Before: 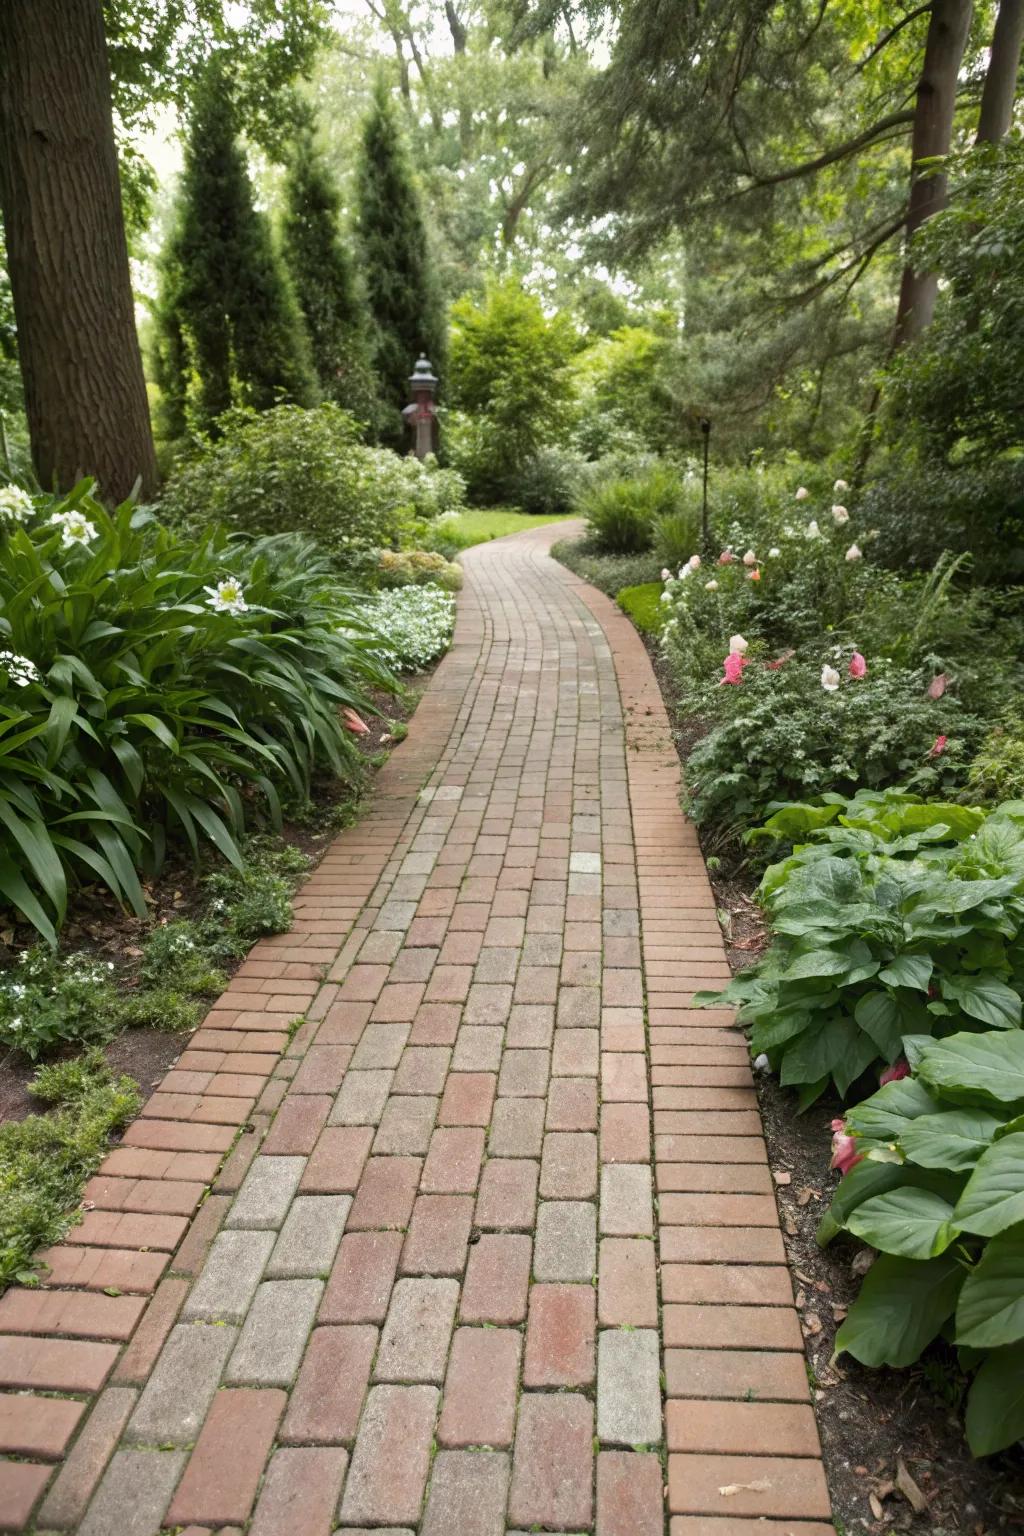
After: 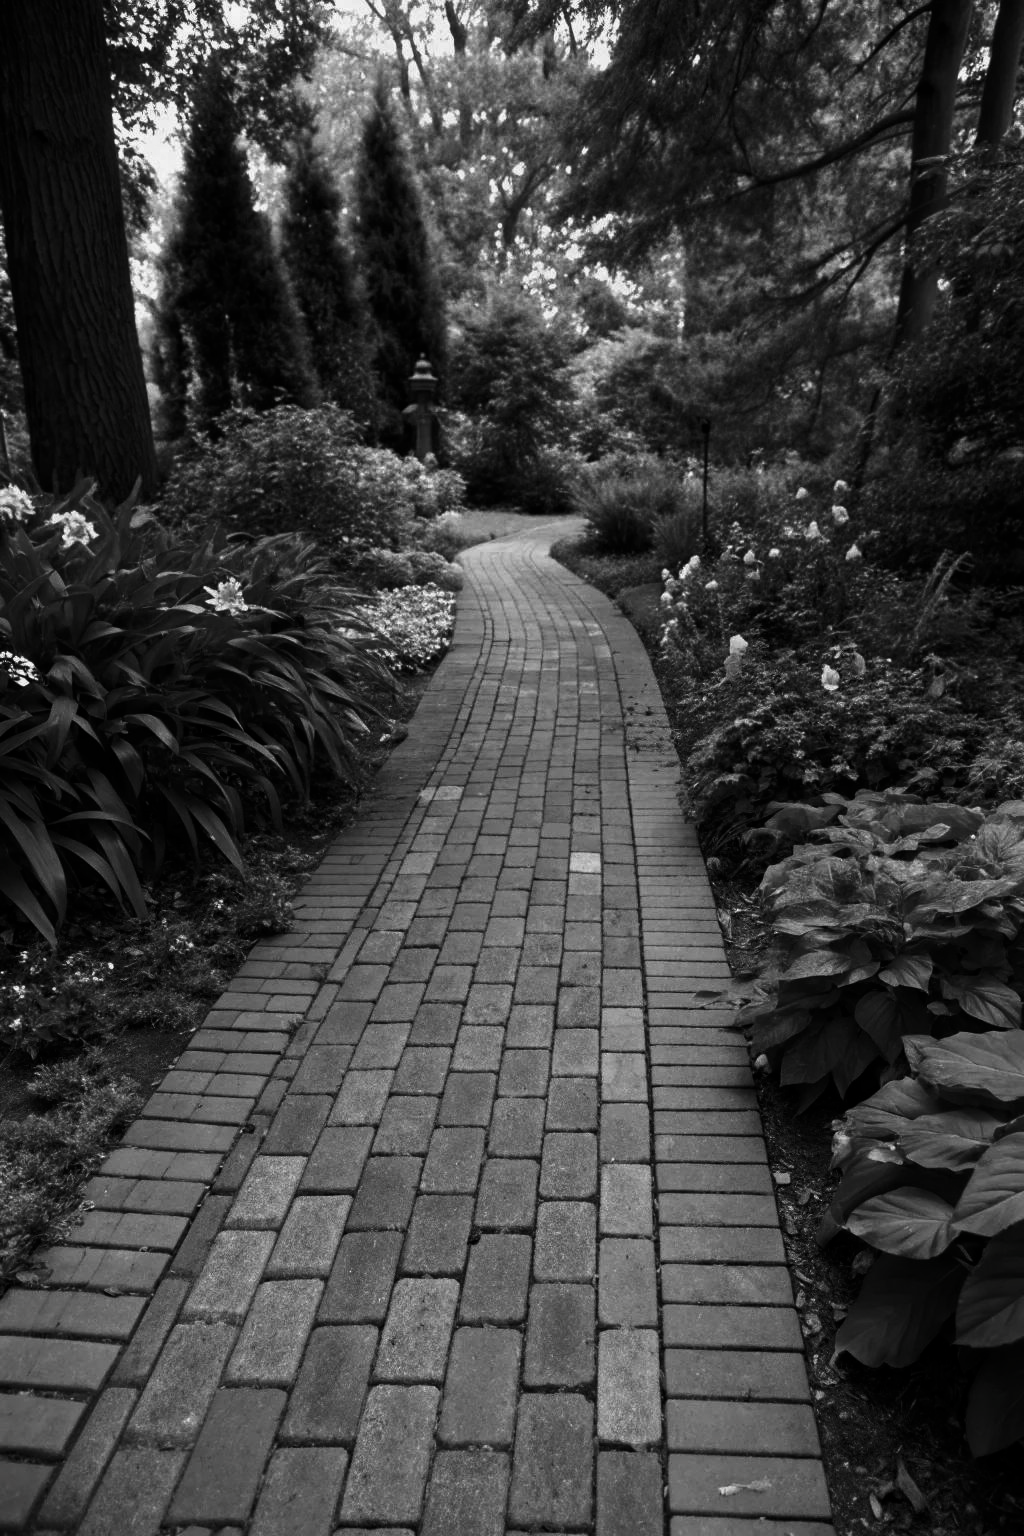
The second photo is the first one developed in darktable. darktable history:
contrast brightness saturation: contrast -0.031, brightness -0.571, saturation -0.995
